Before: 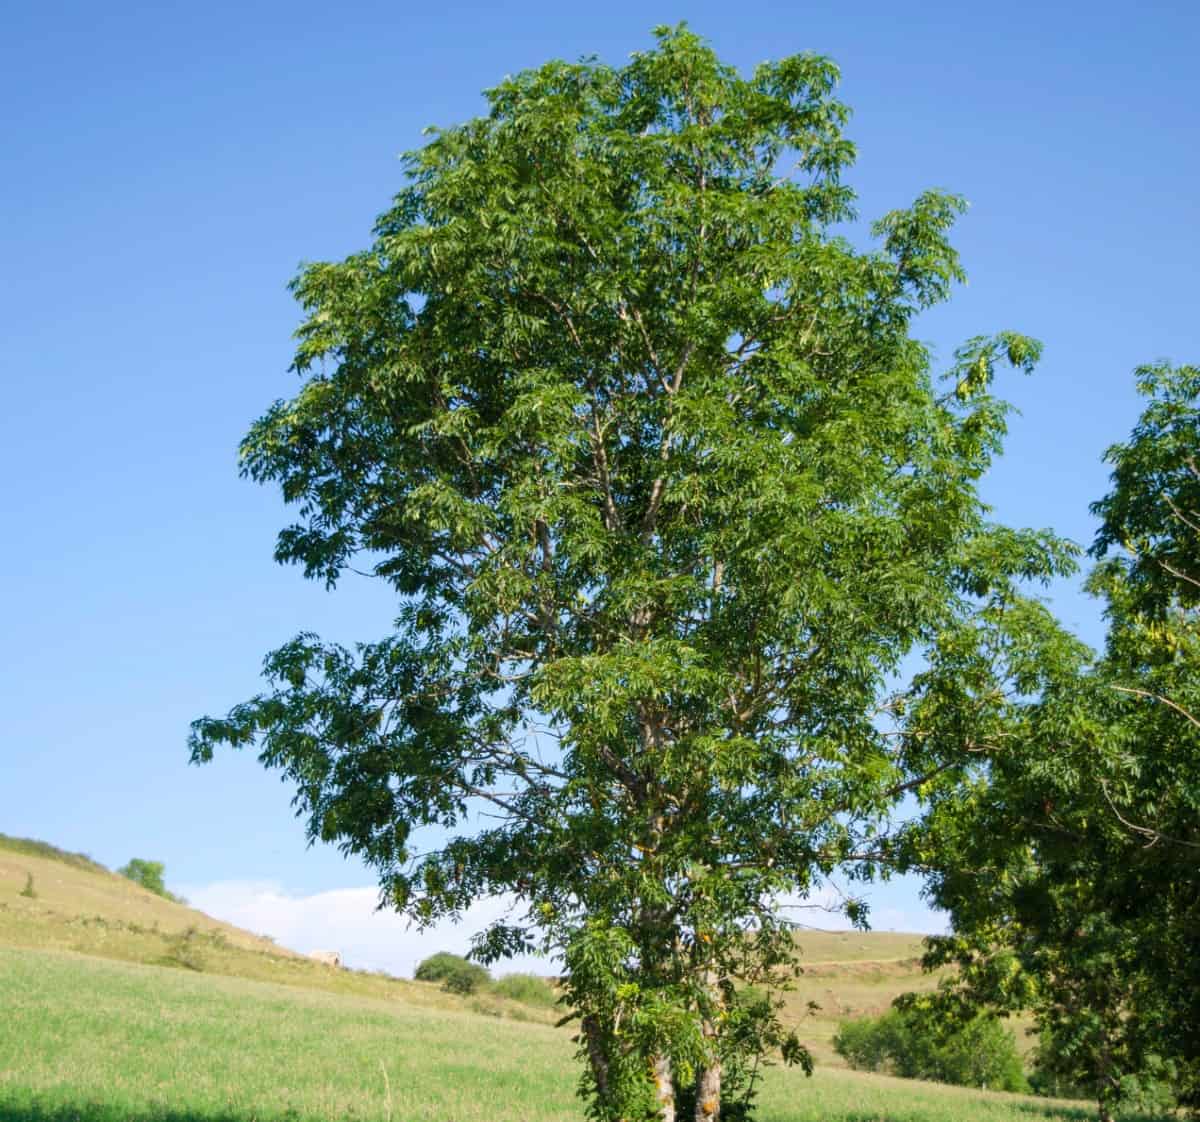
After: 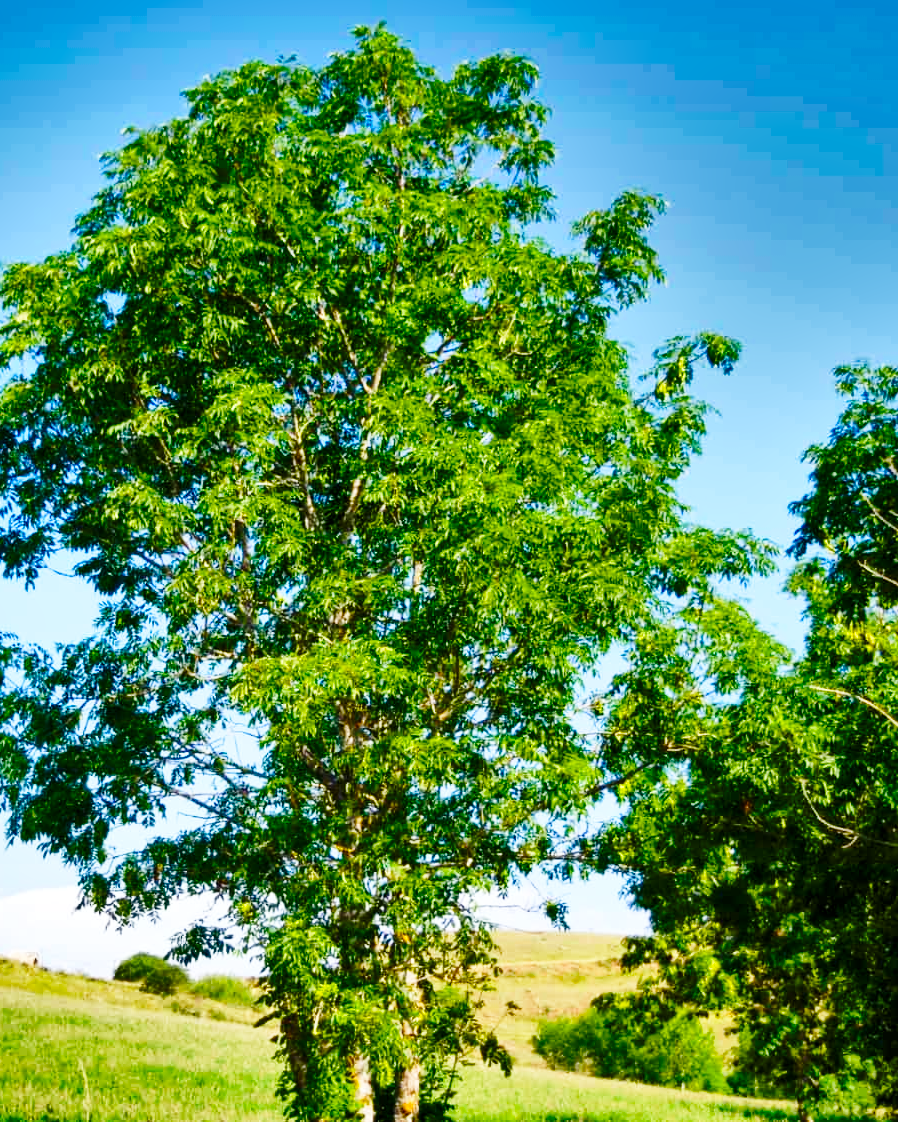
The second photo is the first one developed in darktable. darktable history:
color balance rgb: linear chroma grading › global chroma 7.93%, perceptual saturation grading › global saturation 20.69%, perceptual saturation grading › highlights -19.665%, perceptual saturation grading › shadows 29.564%, perceptual brilliance grading › highlights 7.465%, perceptual brilliance grading › mid-tones 2.922%, perceptual brilliance grading › shadows 2.169%
contrast brightness saturation: contrast 0.082, saturation 0.202
shadows and highlights: shadows 24.51, highlights -78.63, soften with gaussian
crop and rotate: left 25.087%
exposure: black level correction 0.001, exposure -0.2 EV, compensate highlight preservation false
base curve: curves: ch0 [(0, 0) (0.028, 0.03) (0.121, 0.232) (0.46, 0.748) (0.859, 0.968) (1, 1)], preserve colors none
